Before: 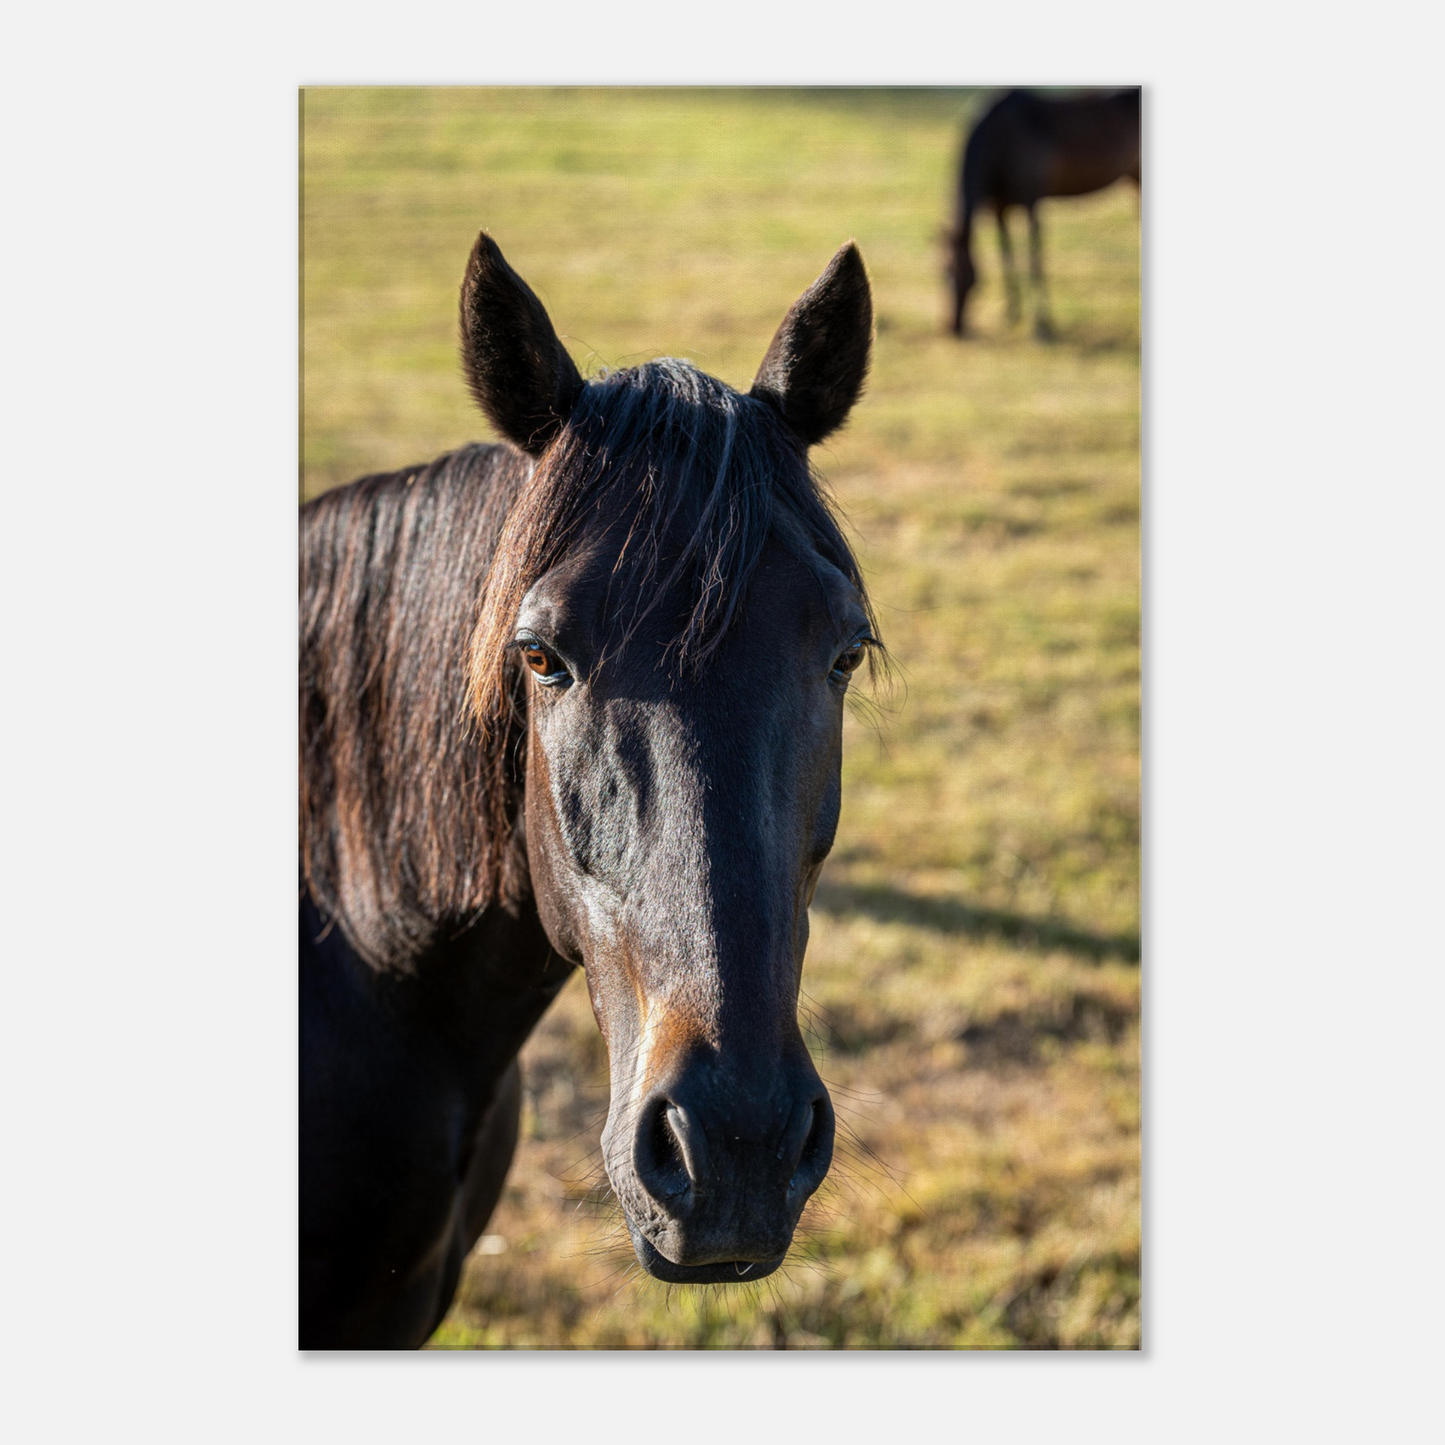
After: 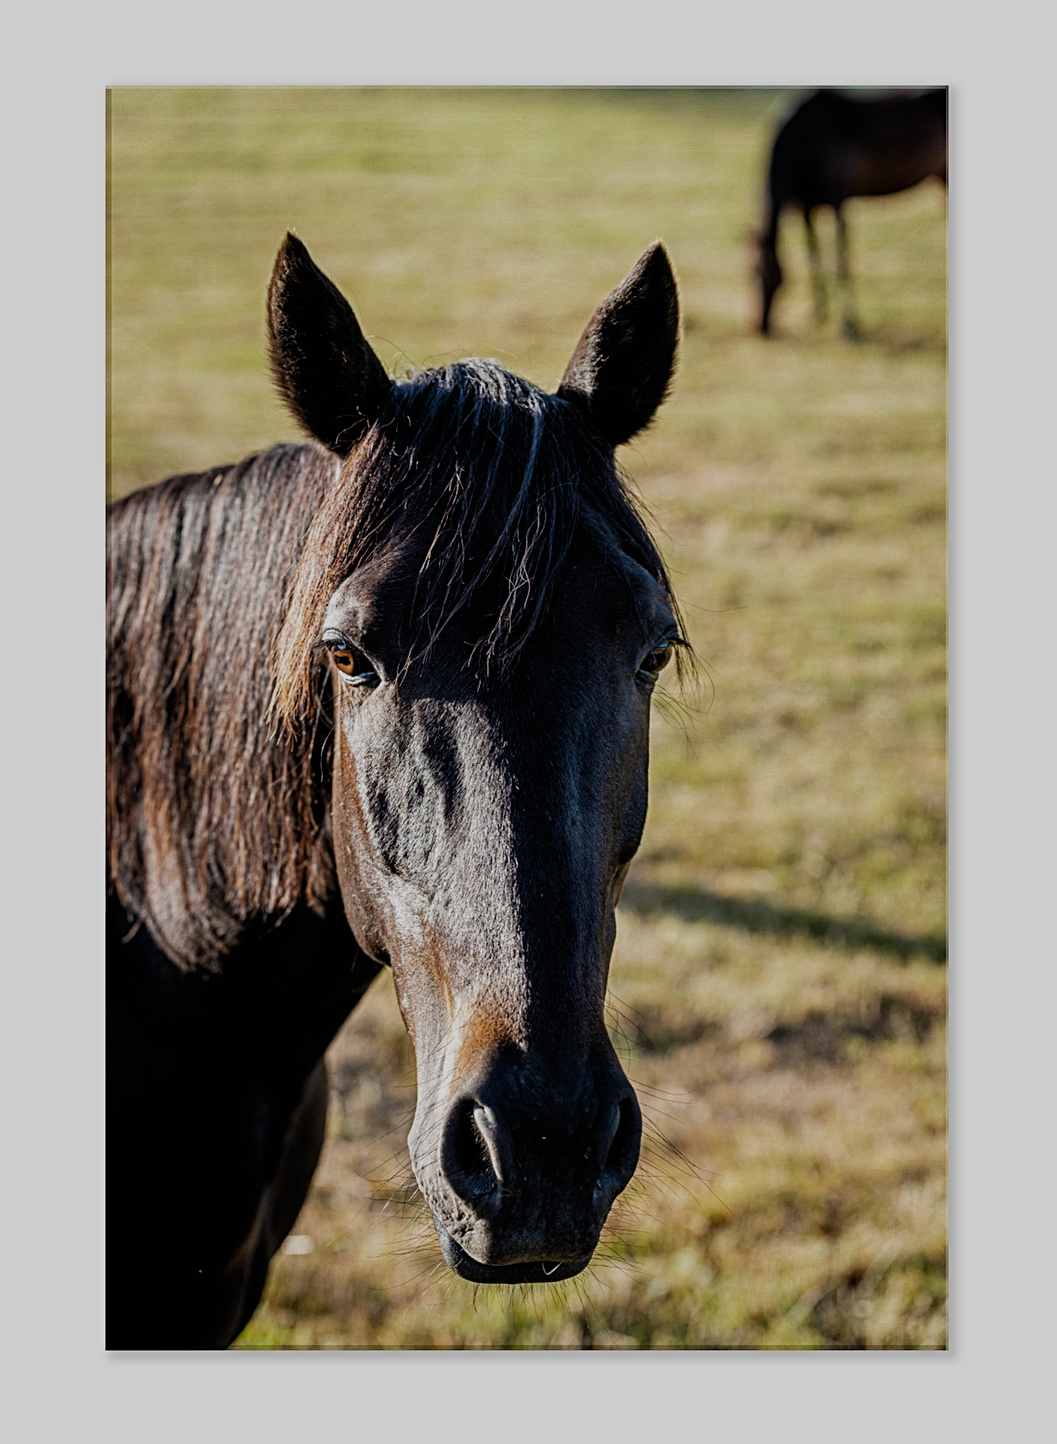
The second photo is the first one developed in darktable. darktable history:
color zones: curves: ch0 [(0, 0.444) (0.143, 0.442) (0.286, 0.441) (0.429, 0.441) (0.571, 0.441) (0.714, 0.441) (0.857, 0.442) (1, 0.444)]
crop: left 13.389%, right 13.443%
filmic rgb: black relative exposure -7.65 EV, white relative exposure 4.56 EV, hardness 3.61, preserve chrominance no, color science v5 (2021)
sharpen: radius 2.782
